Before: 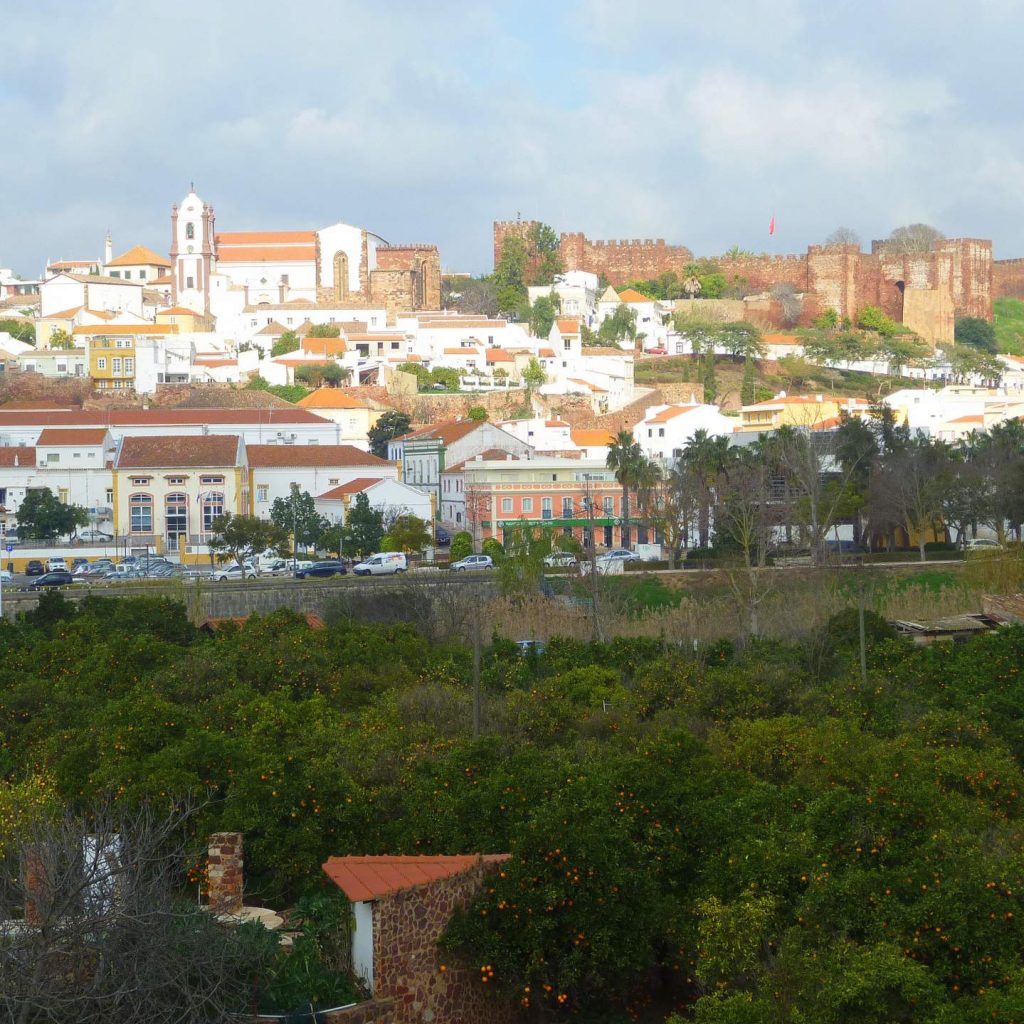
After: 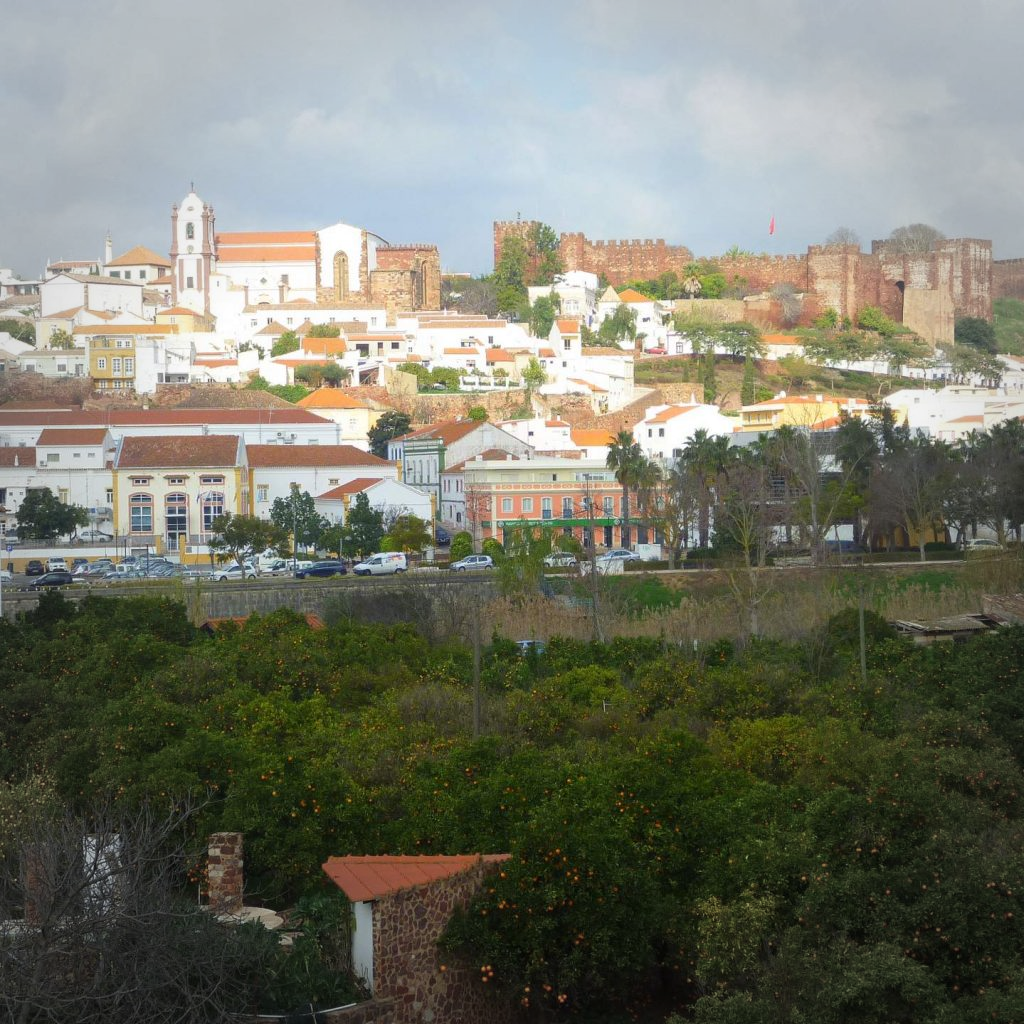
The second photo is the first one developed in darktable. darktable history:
vignetting: fall-off start 66.81%, fall-off radius 39.74%, brightness -0.29, automatic ratio true, width/height ratio 0.674
